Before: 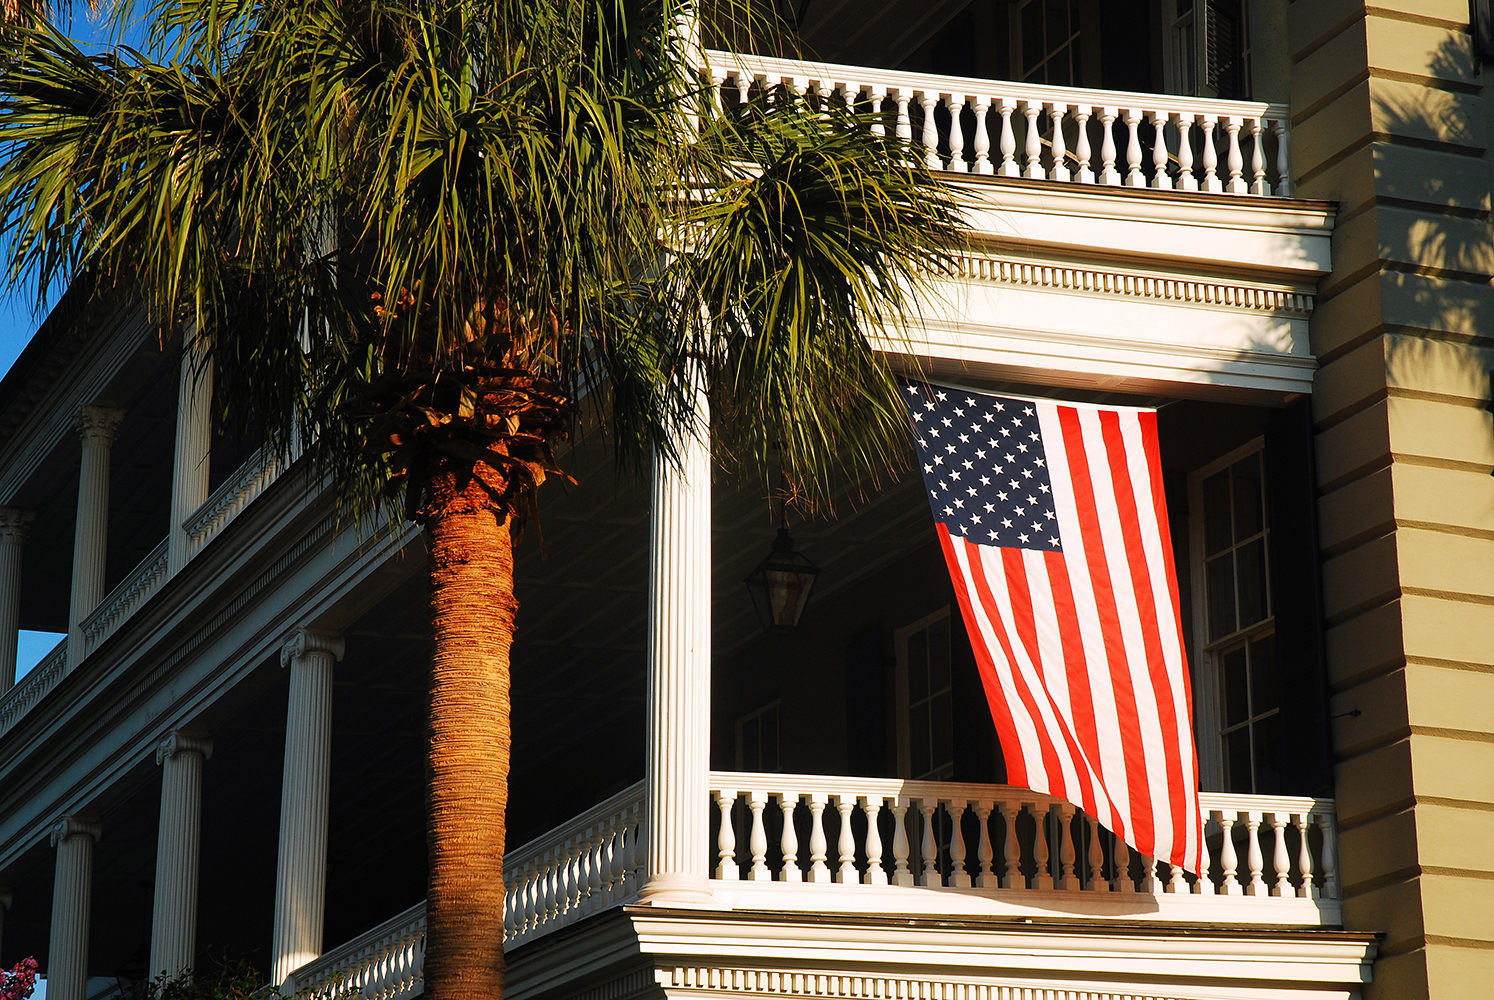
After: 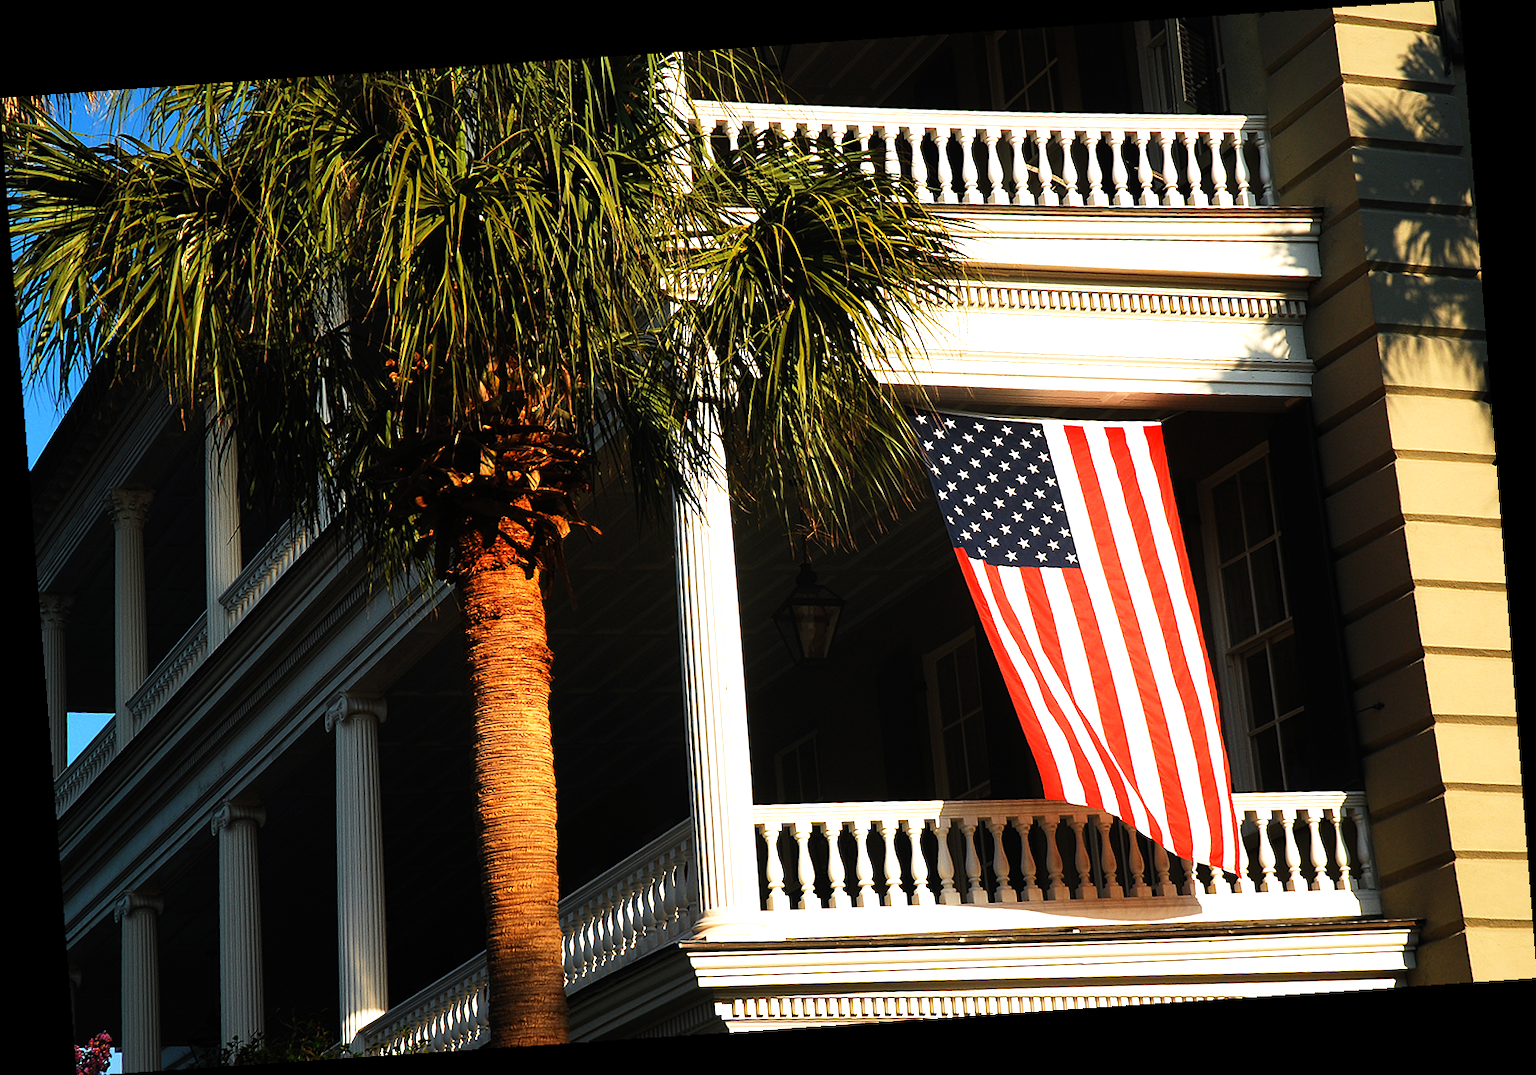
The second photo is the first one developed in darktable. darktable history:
tone equalizer: -8 EV -0.75 EV, -7 EV -0.7 EV, -6 EV -0.6 EV, -5 EV -0.4 EV, -3 EV 0.4 EV, -2 EV 0.6 EV, -1 EV 0.7 EV, +0 EV 0.75 EV, edges refinement/feathering 500, mask exposure compensation -1.57 EV, preserve details no
rotate and perspective: rotation -4.2°, shear 0.006, automatic cropping off
